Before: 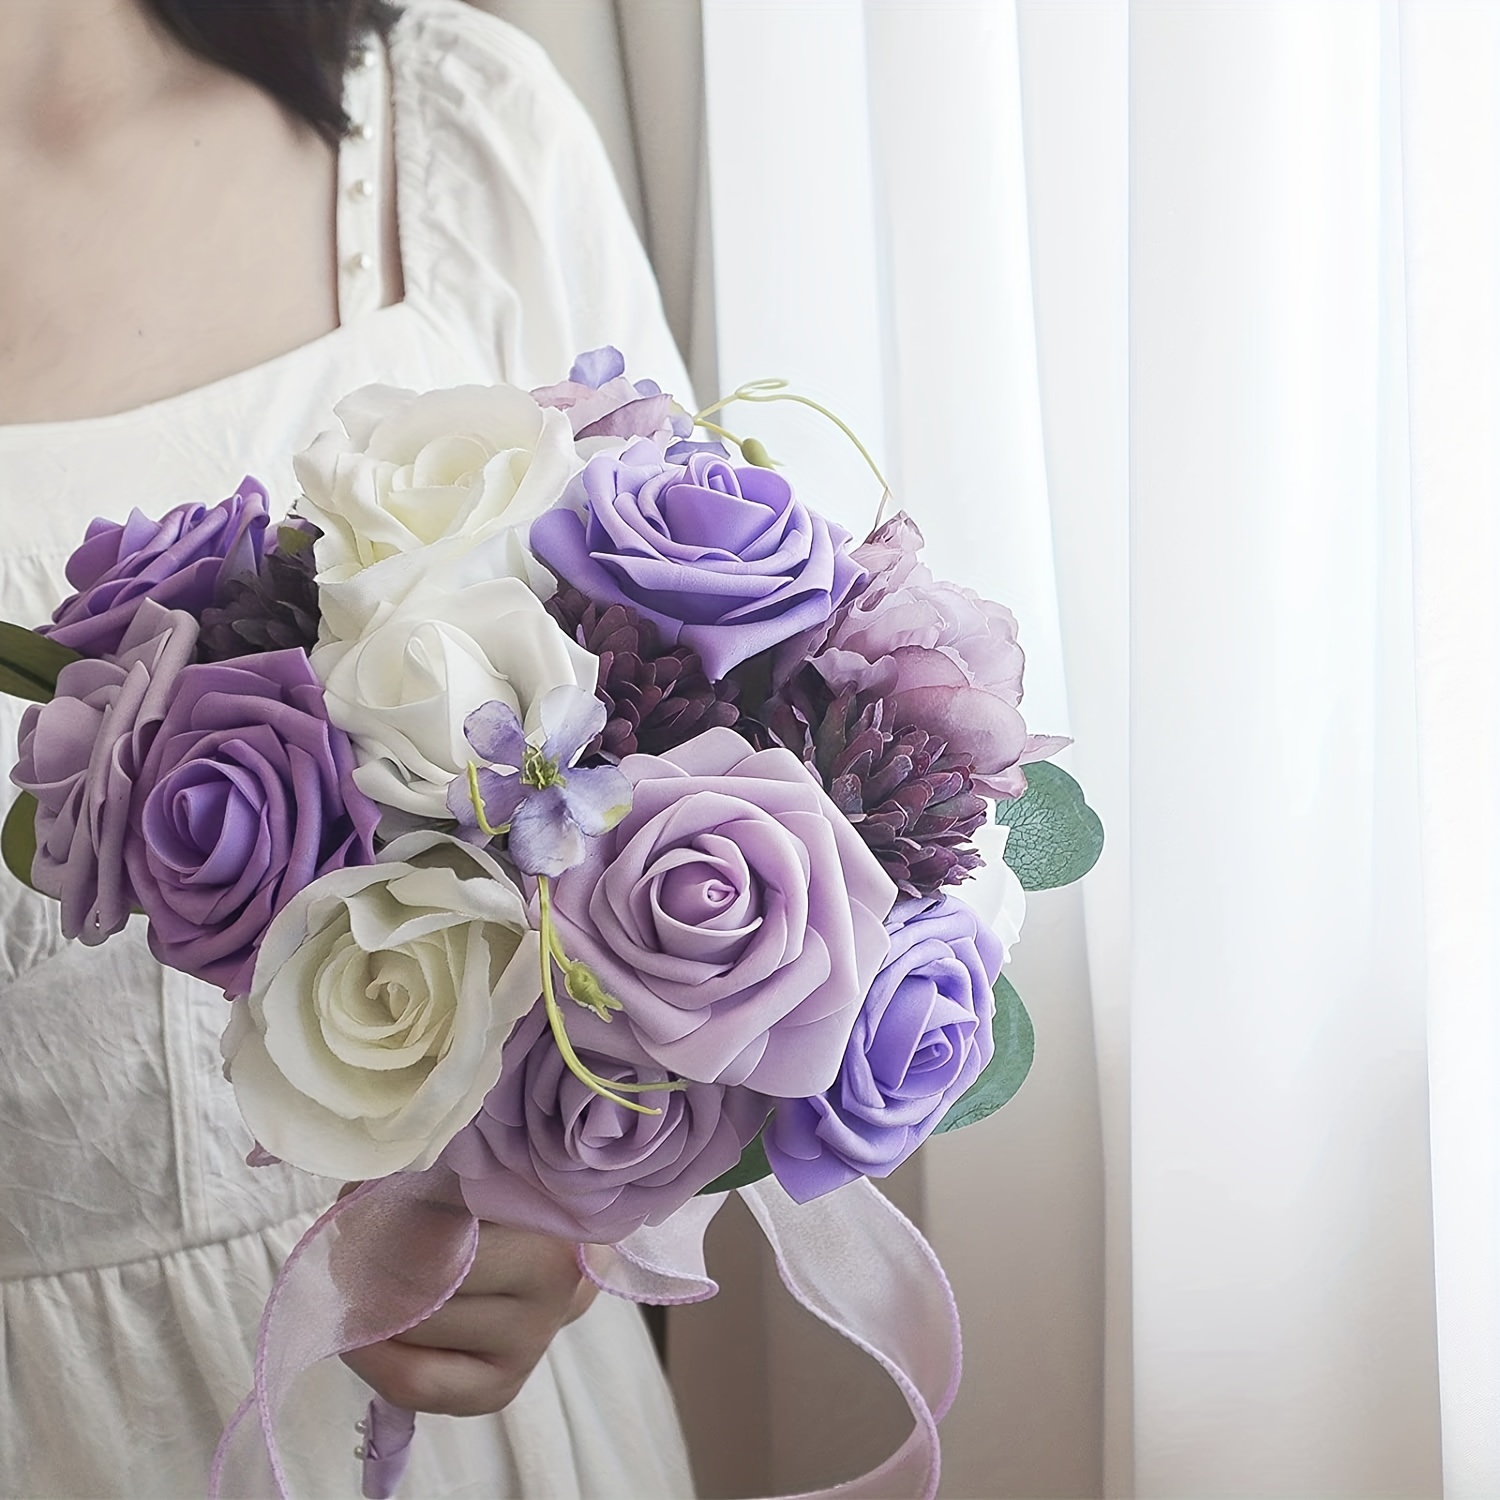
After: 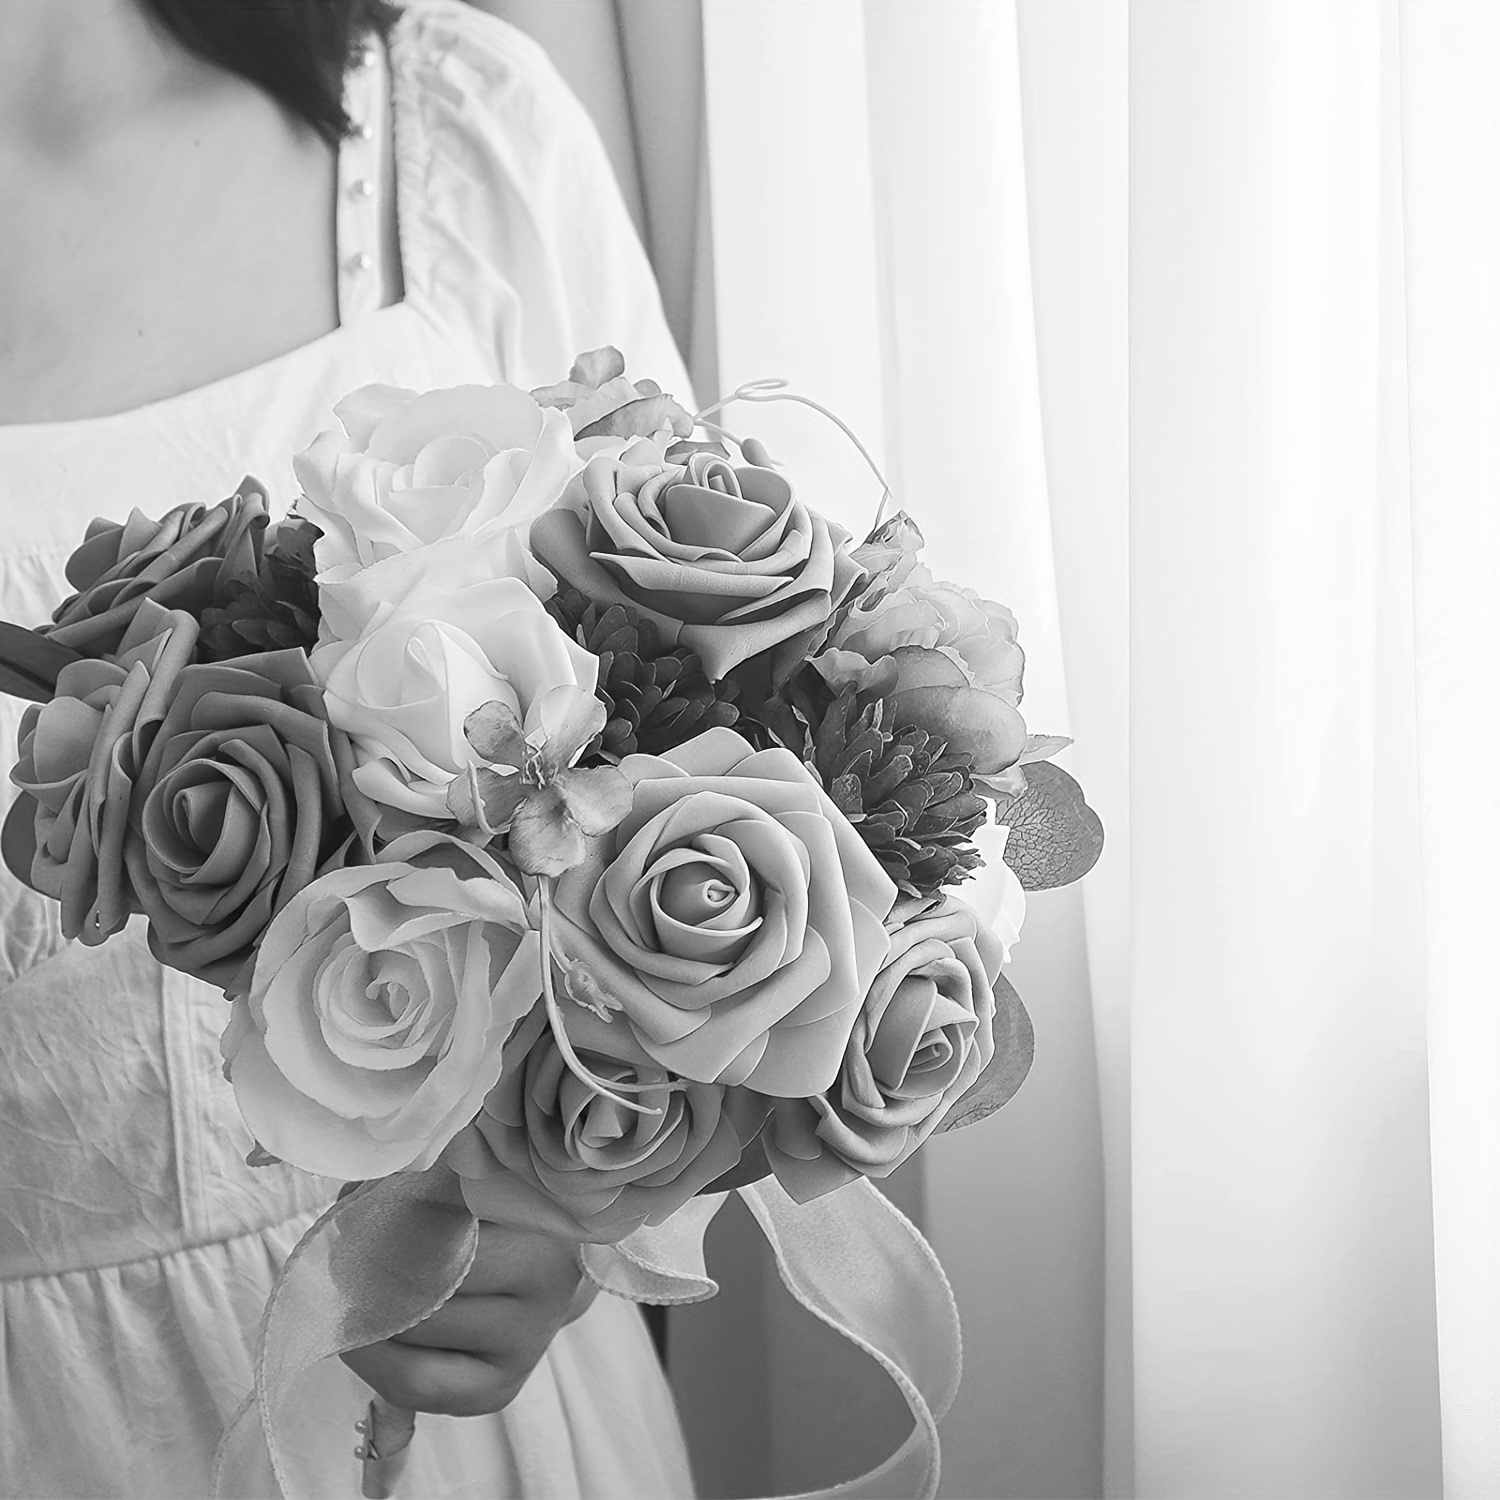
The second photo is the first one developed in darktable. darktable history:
rgb levels: preserve colors max RGB
monochrome: on, module defaults
